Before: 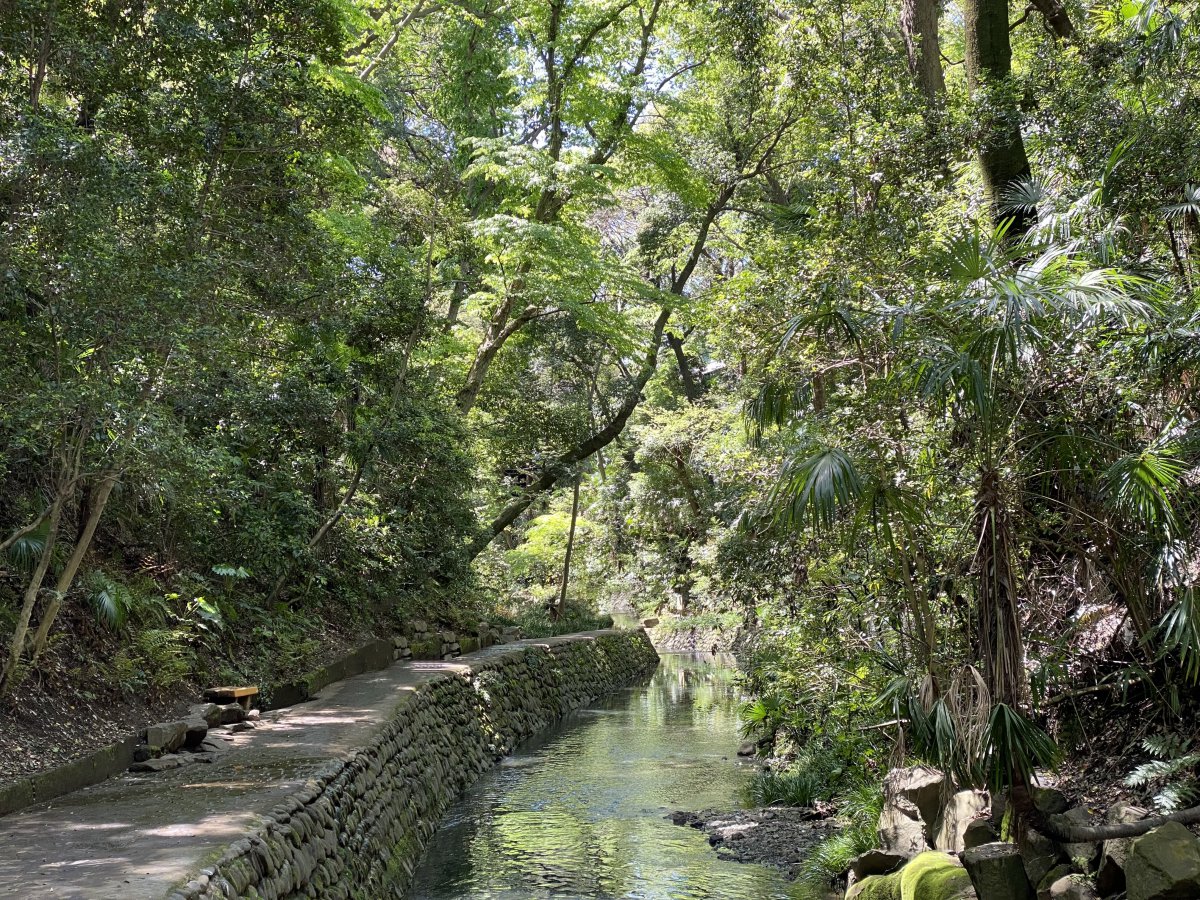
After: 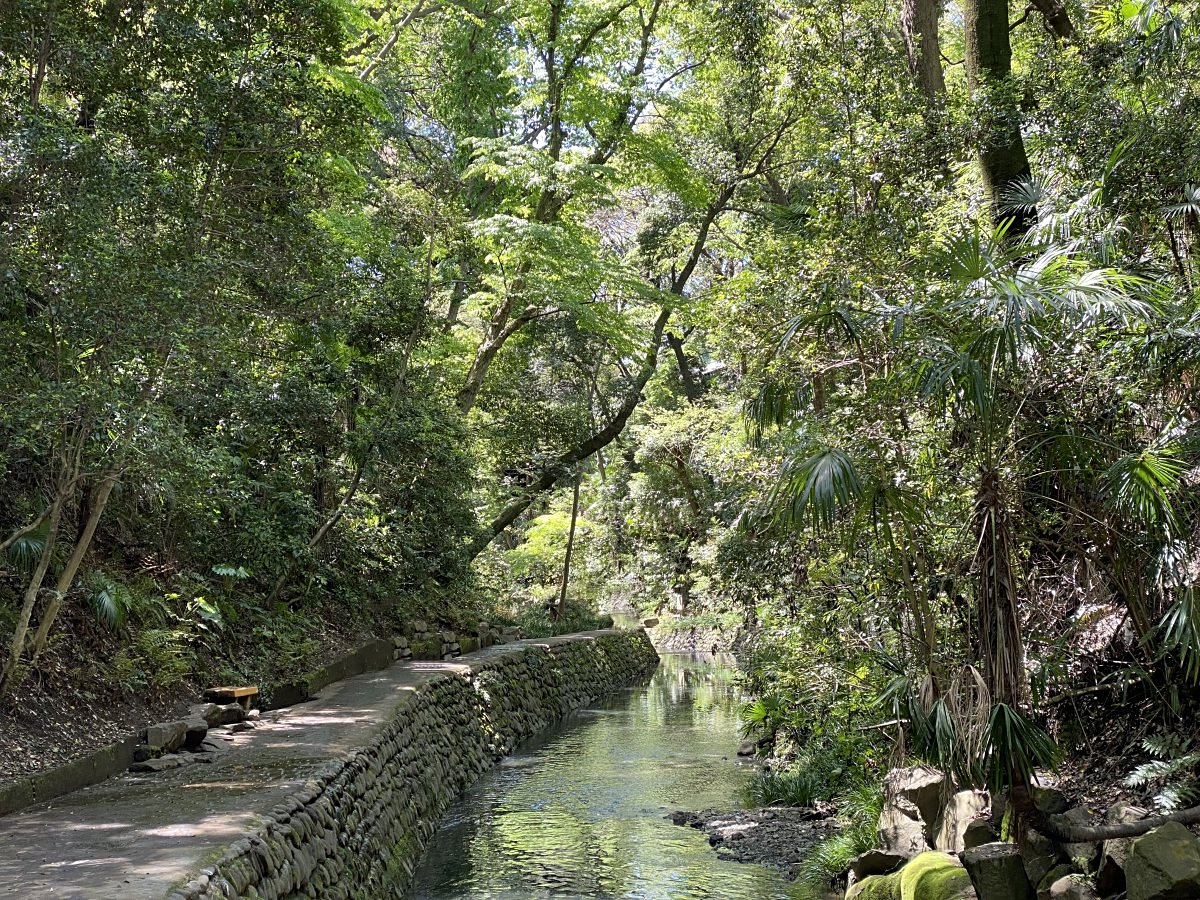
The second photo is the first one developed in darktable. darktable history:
contrast equalizer: y [[0.5 ×6], [0.5 ×6], [0.5, 0.5, 0.501, 0.545, 0.707, 0.863], [0 ×6], [0 ×6]]
sharpen: amount 0.207
tone equalizer: on, module defaults
